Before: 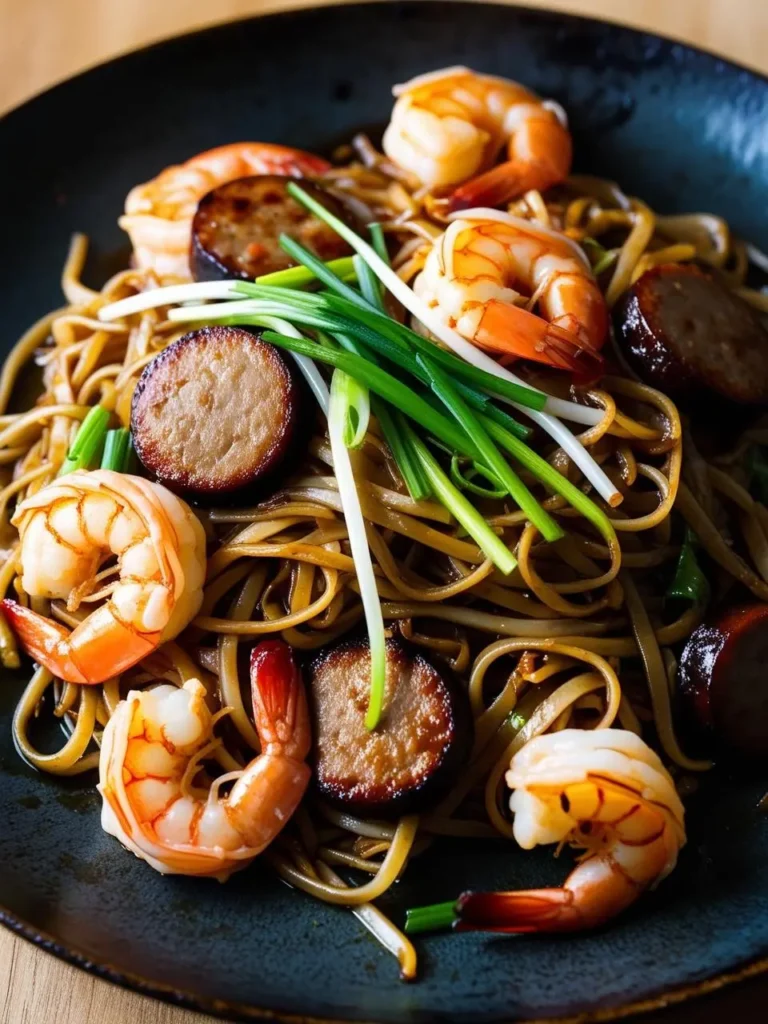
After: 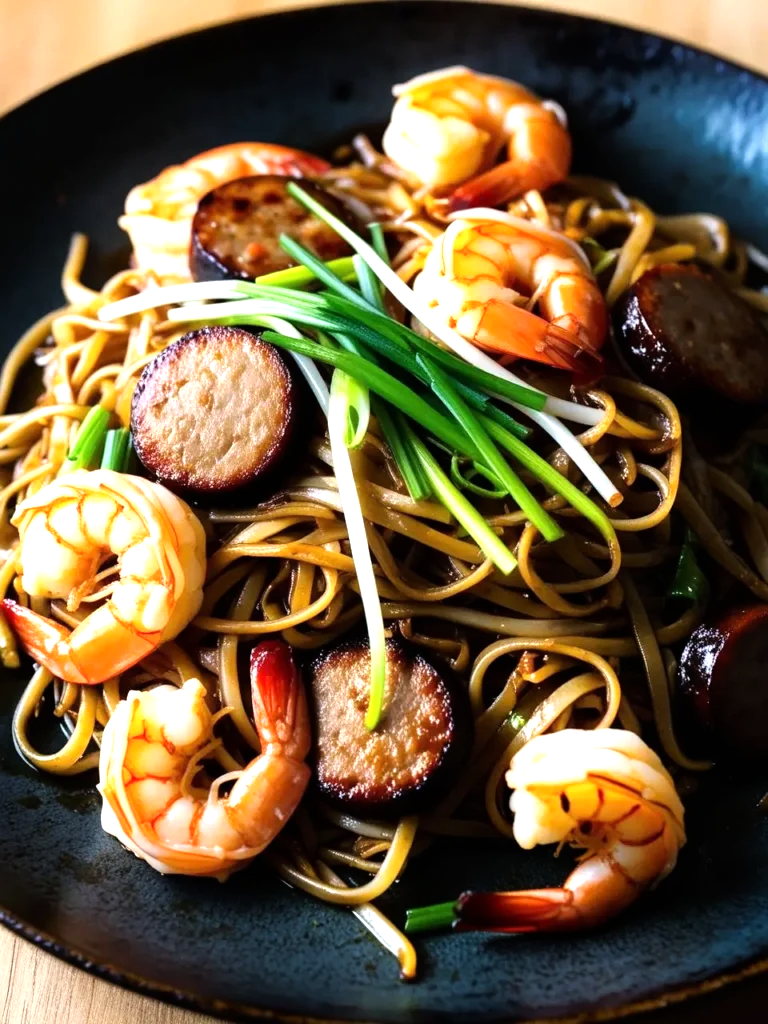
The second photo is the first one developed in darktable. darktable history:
tone equalizer: -8 EV -0.724 EV, -7 EV -0.718 EV, -6 EV -0.595 EV, -5 EV -0.381 EV, -3 EV 0.391 EV, -2 EV 0.6 EV, -1 EV 0.678 EV, +0 EV 0.755 EV
